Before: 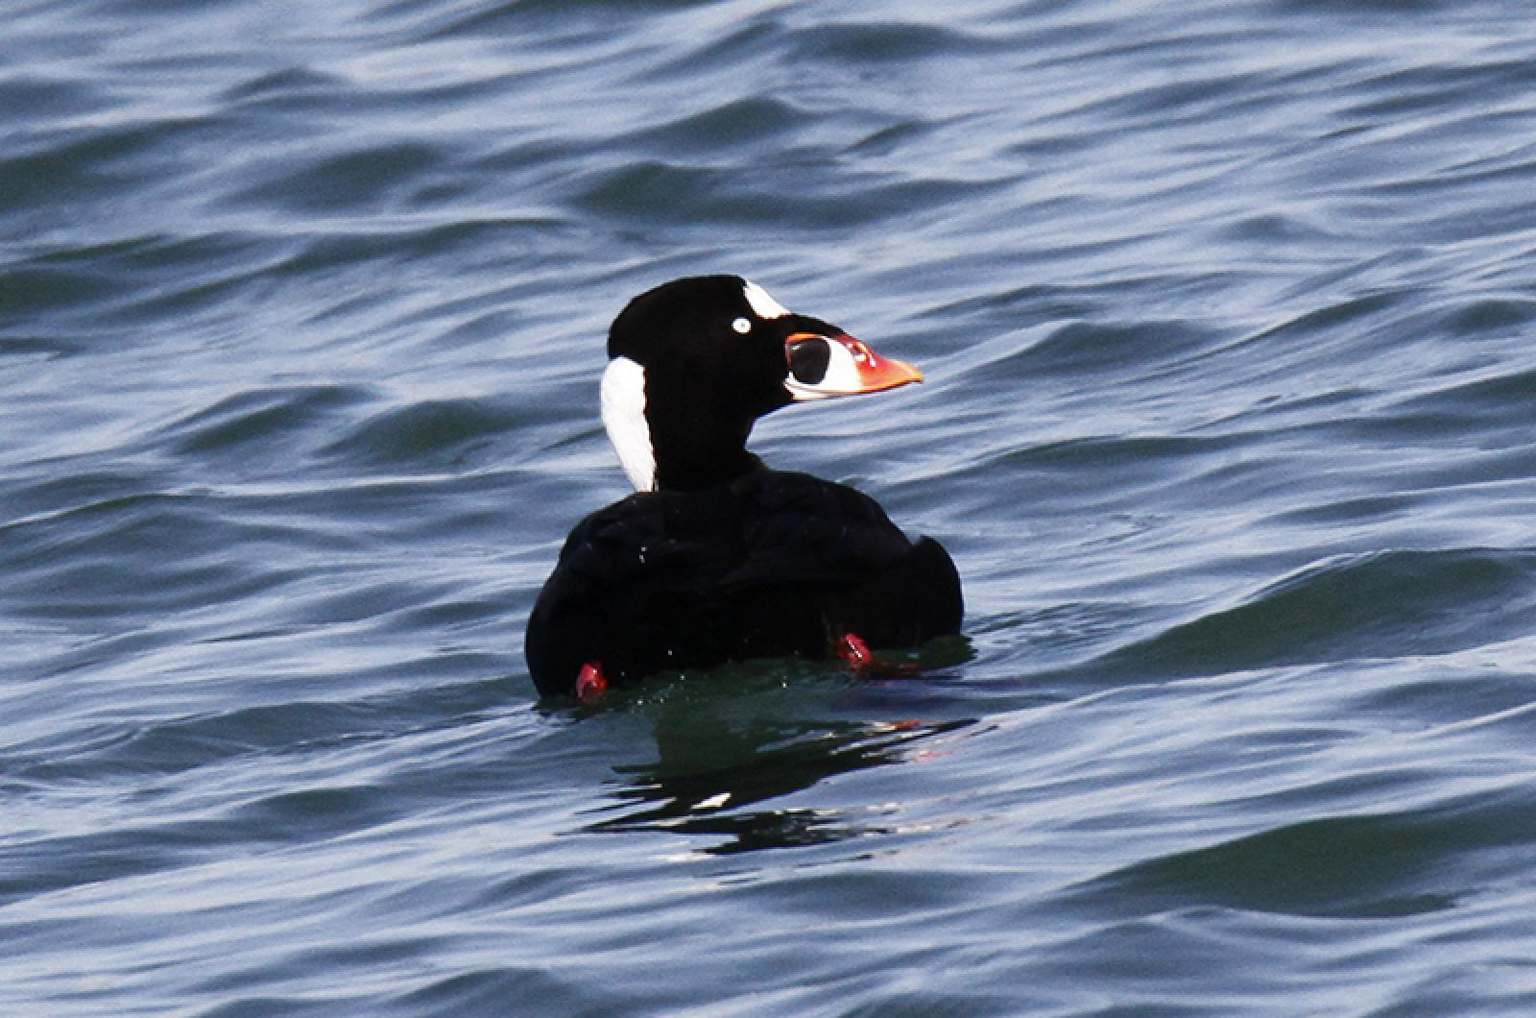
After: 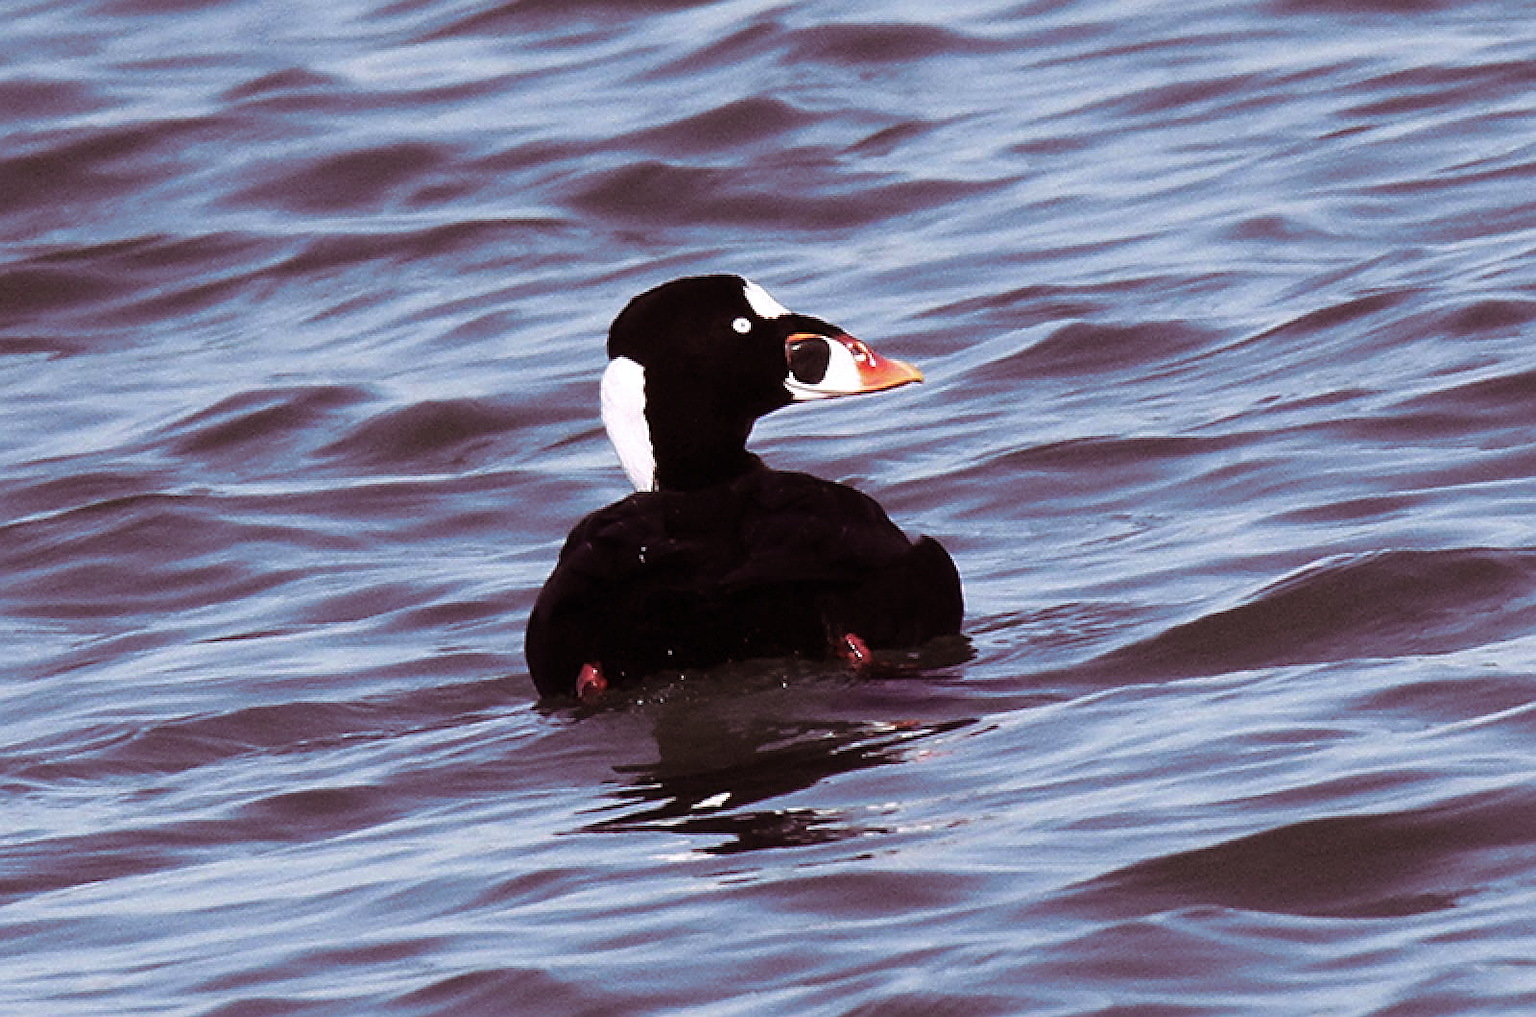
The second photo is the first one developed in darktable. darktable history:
sharpen: on, module defaults
split-toning: highlights › hue 298.8°, highlights › saturation 0.73, compress 41.76%
tone equalizer: on, module defaults
white balance: red 0.988, blue 1.017
